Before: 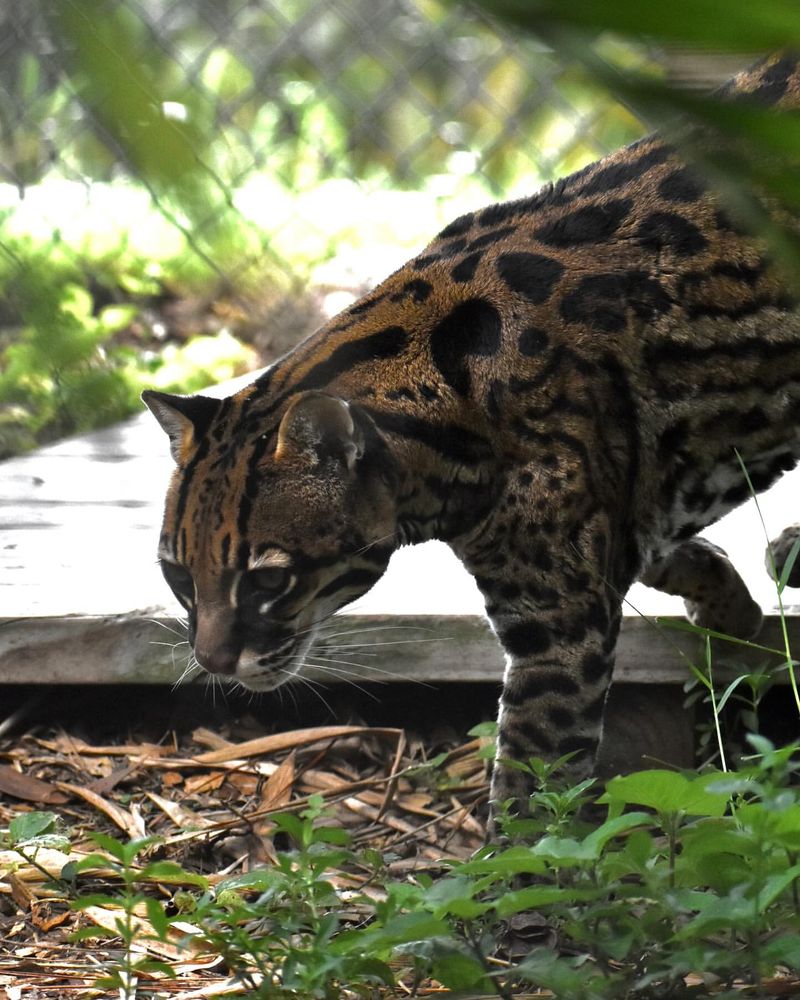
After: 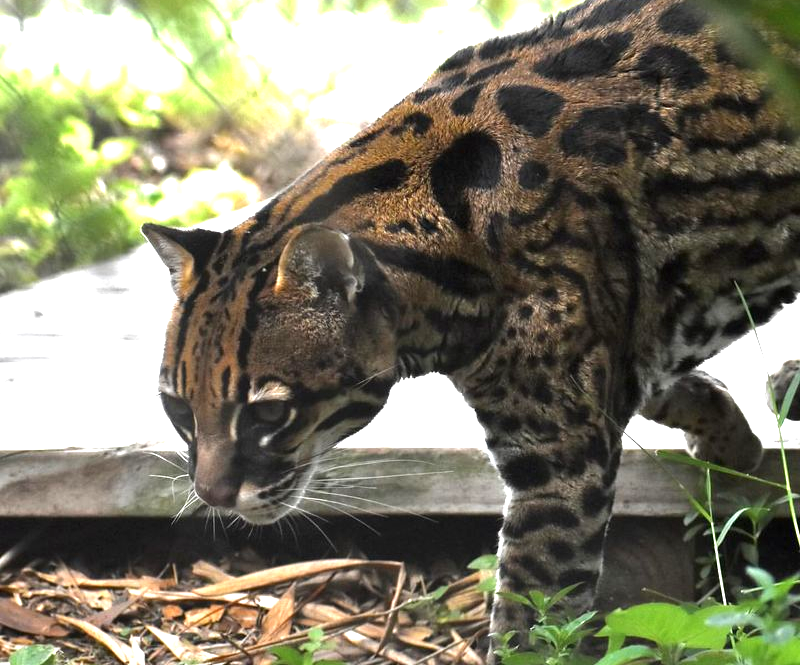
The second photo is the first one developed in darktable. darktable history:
crop: top 16.727%, bottom 16.727%
exposure: black level correction 0, exposure 1 EV, compensate exposure bias true, compensate highlight preservation false
